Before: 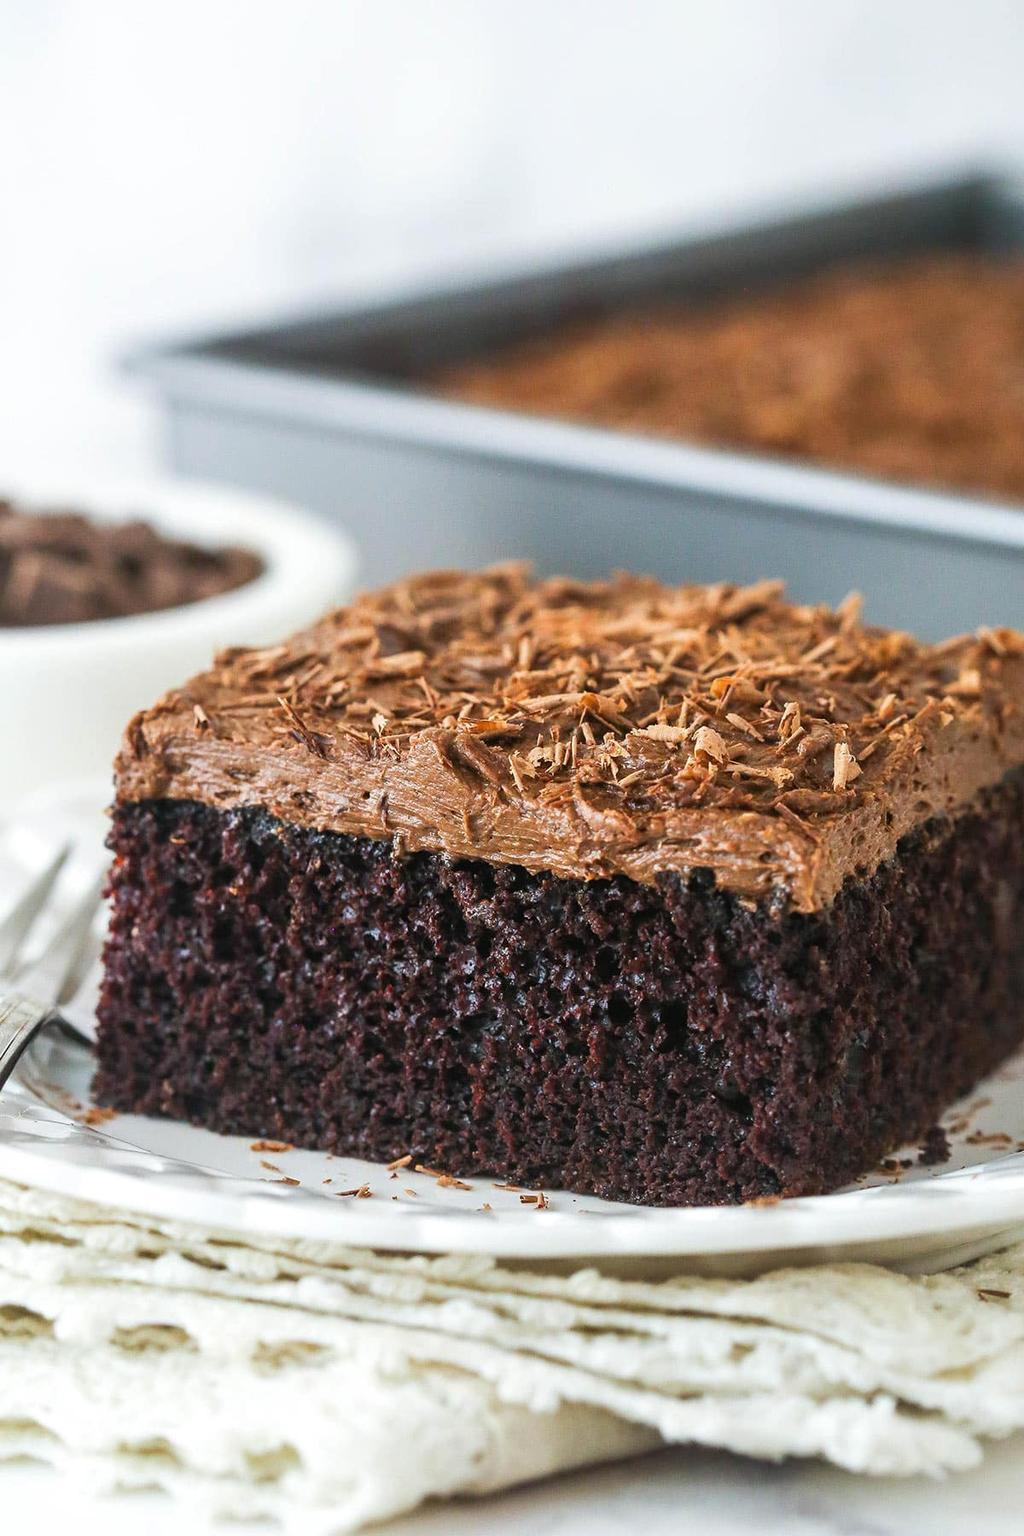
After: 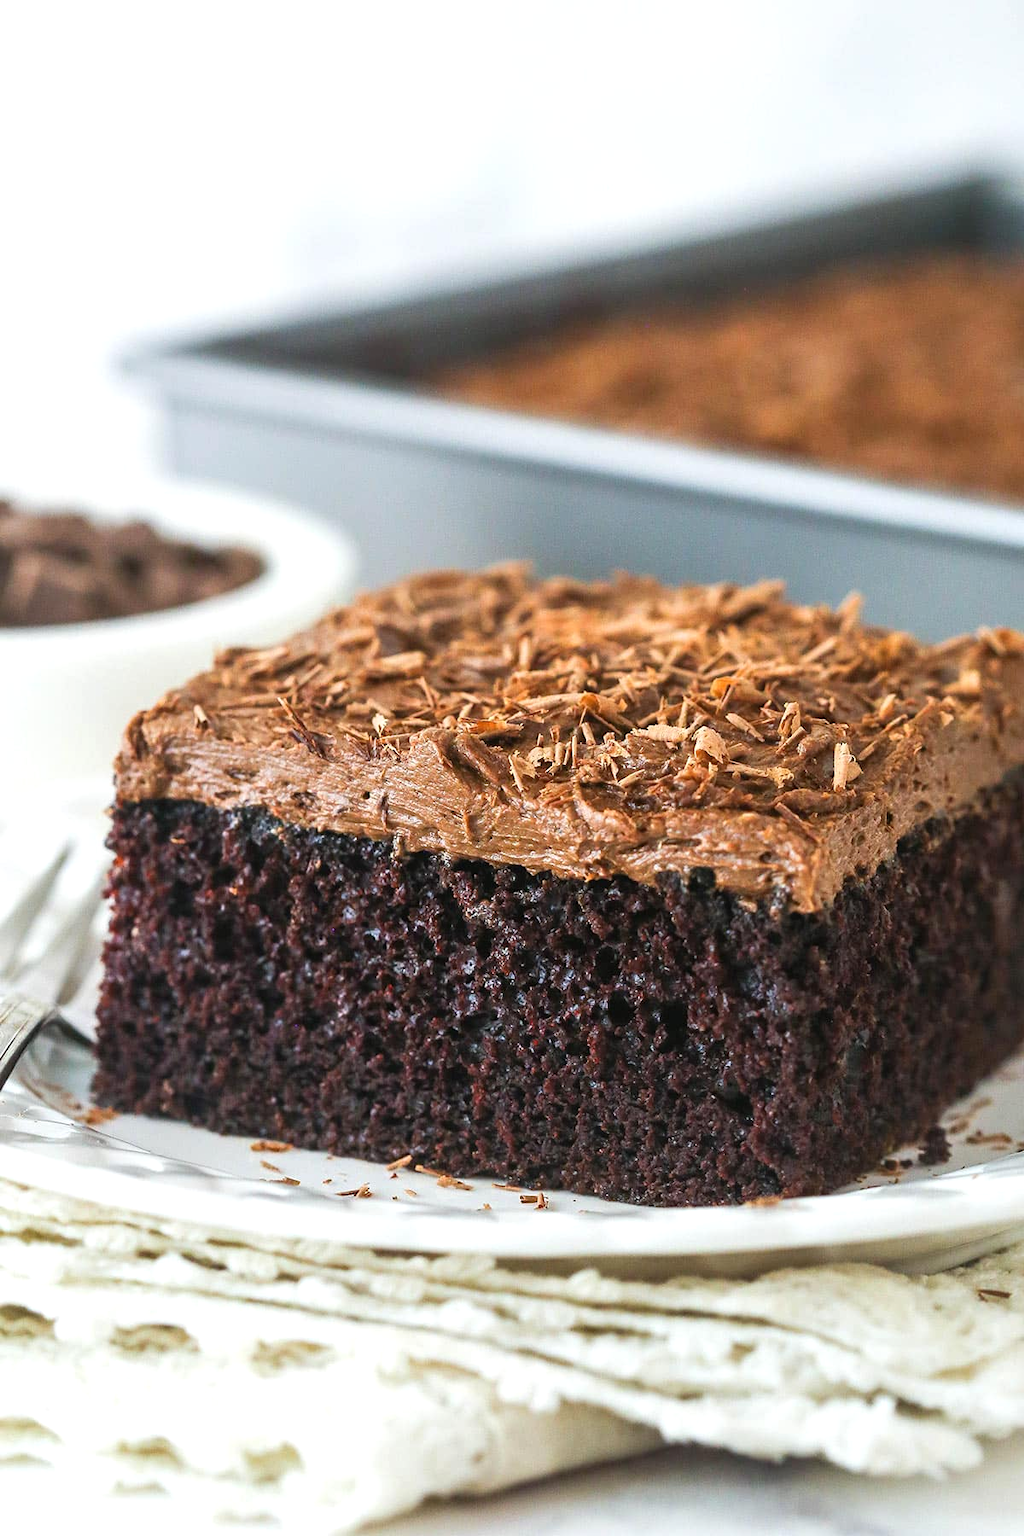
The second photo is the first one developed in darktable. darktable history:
exposure: black level correction 0, exposure 0.199 EV, compensate highlight preservation false
